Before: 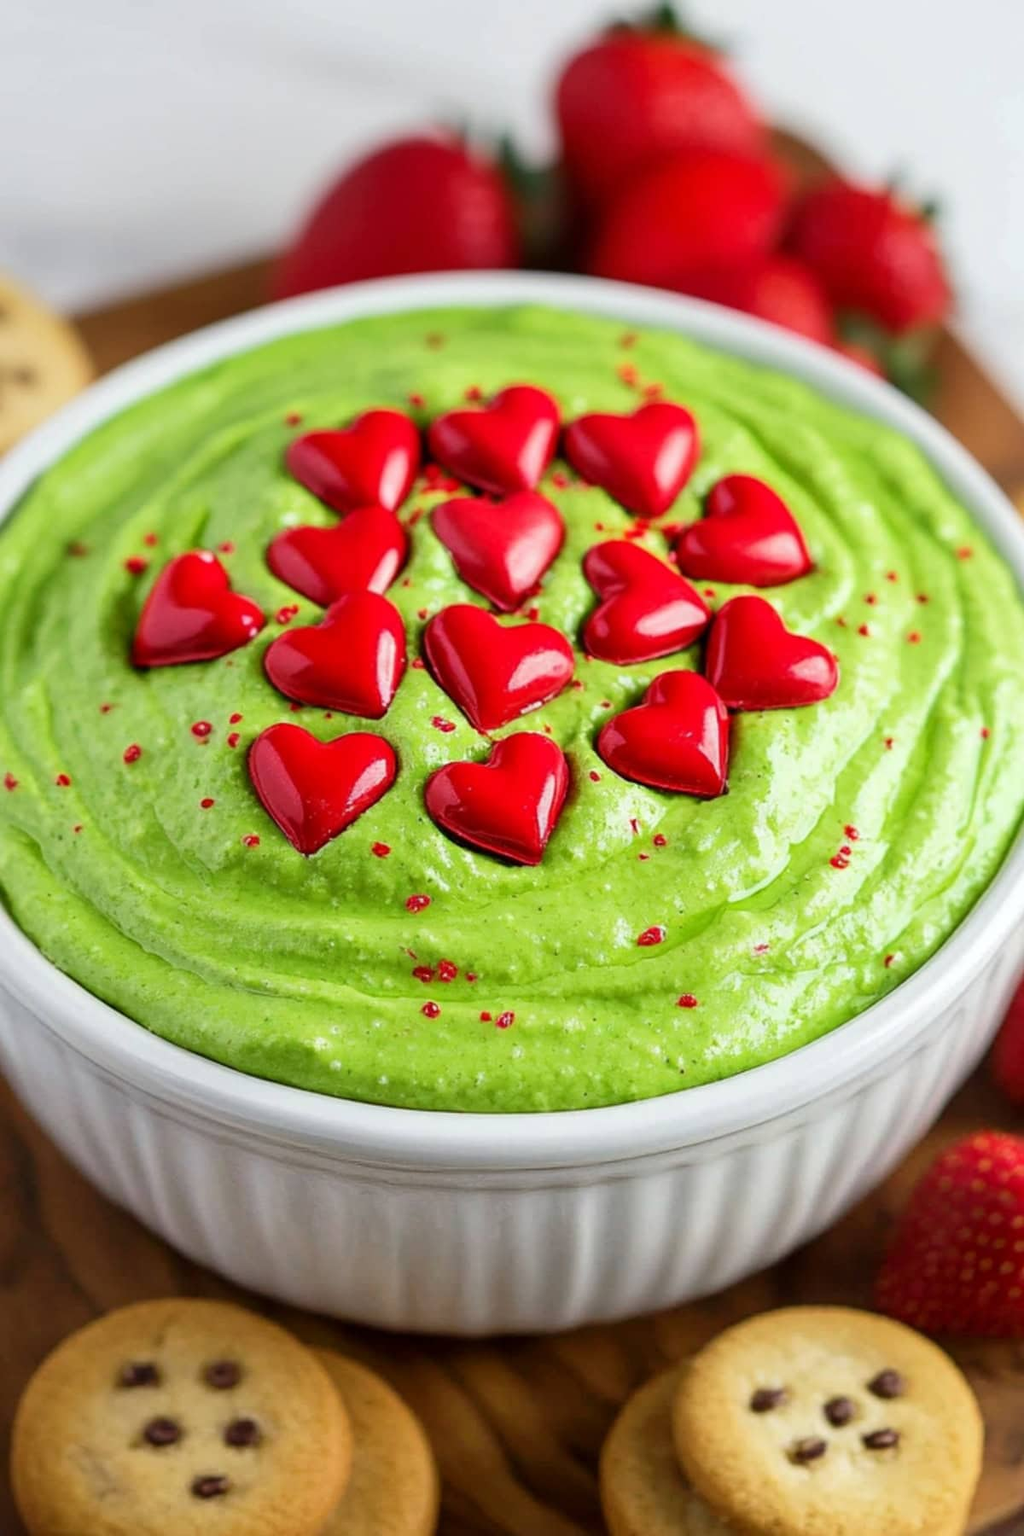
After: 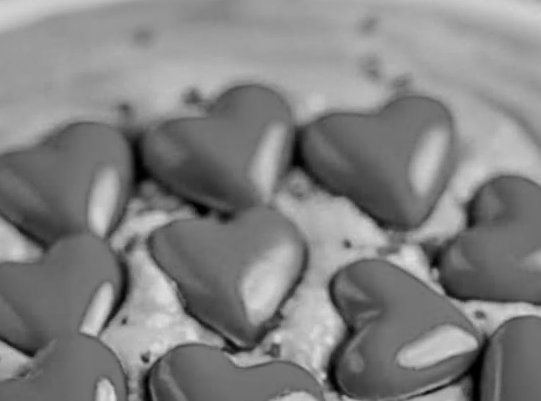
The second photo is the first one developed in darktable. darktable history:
contrast equalizer: y [[0.5, 0.5, 0.544, 0.569, 0.5, 0.5], [0.5 ×6], [0.5 ×6], [0 ×6], [0 ×6]]
crop: left 28.64%, top 16.832%, right 26.637%, bottom 58.055%
sharpen: on, module defaults
rotate and perspective: rotation -3°, crop left 0.031, crop right 0.968, crop top 0.07, crop bottom 0.93
monochrome: a 26.22, b 42.67, size 0.8
color balance rgb: perceptual saturation grading › global saturation 25%, perceptual brilliance grading › mid-tones 10%, perceptual brilliance grading › shadows 15%, global vibrance 20%
